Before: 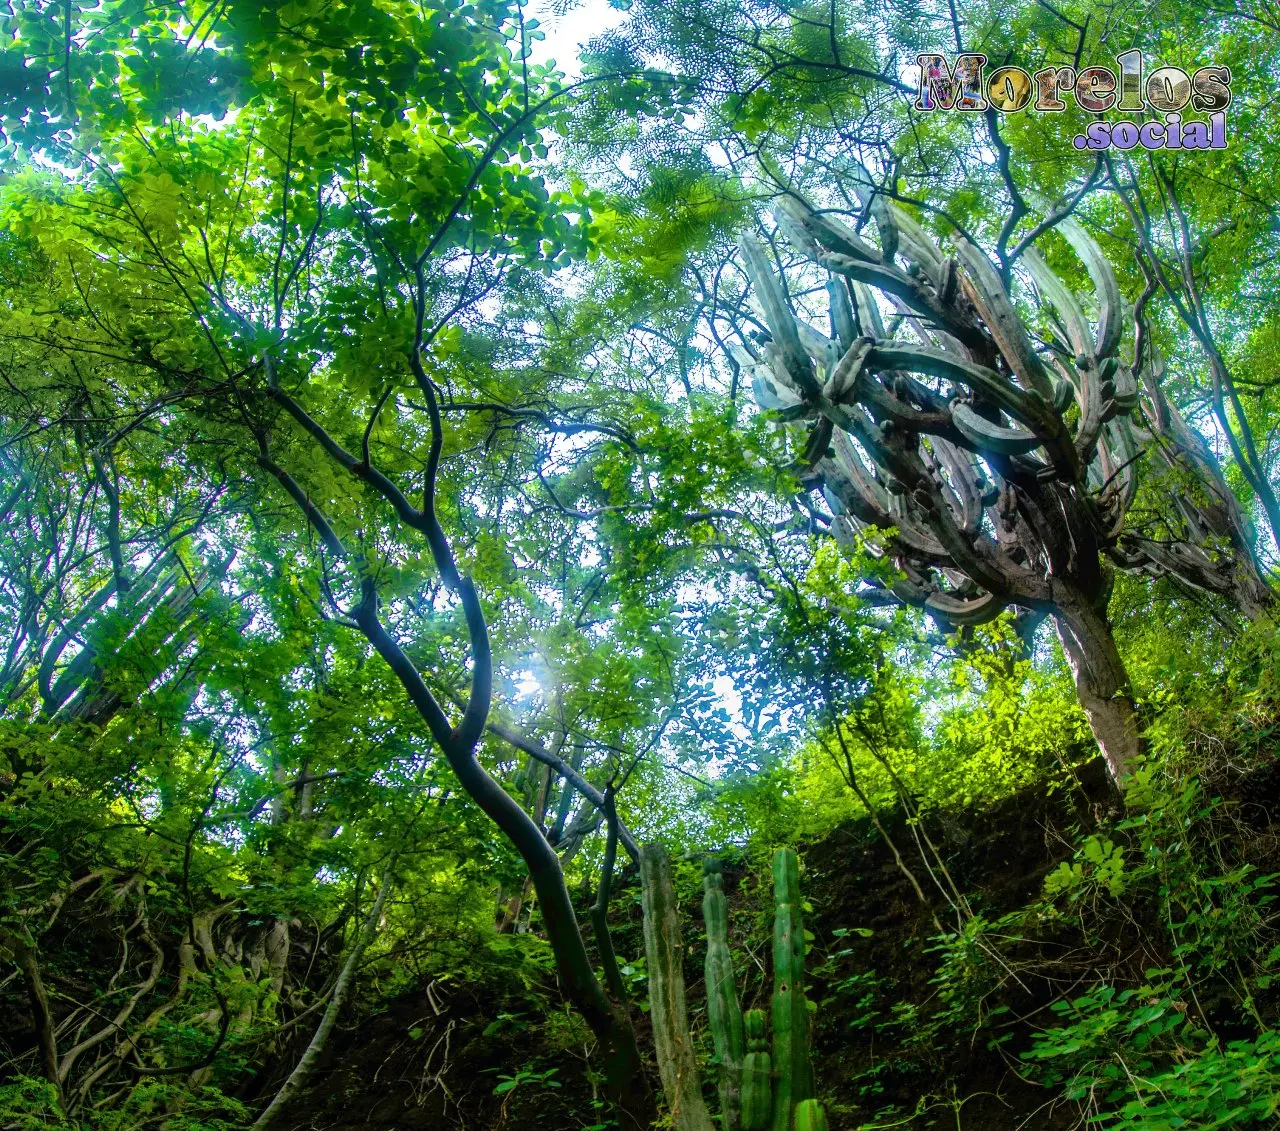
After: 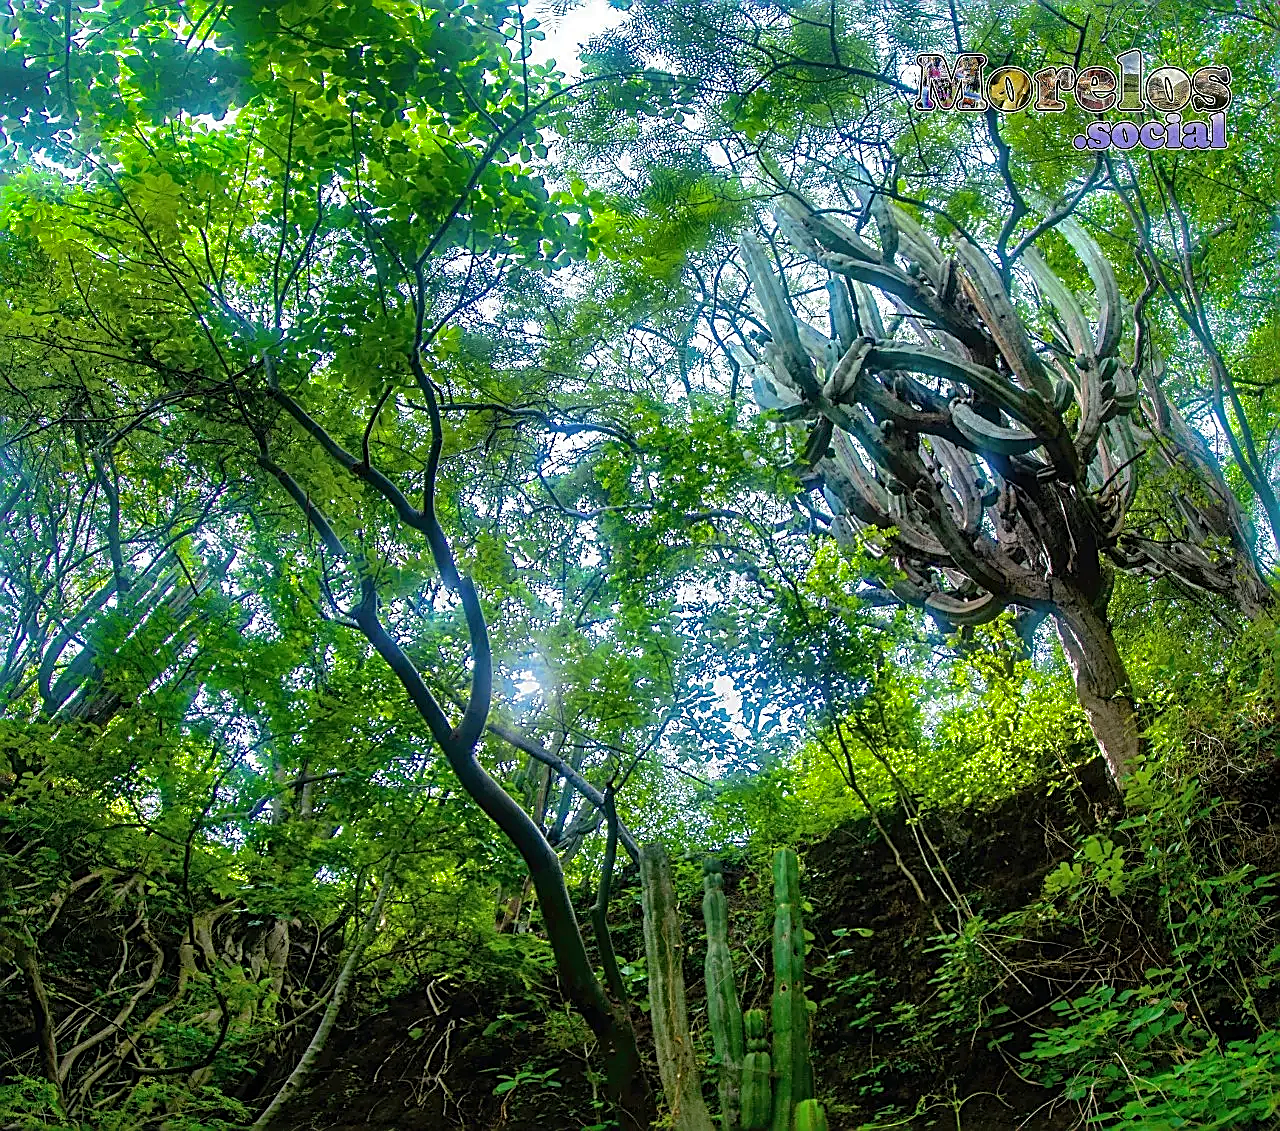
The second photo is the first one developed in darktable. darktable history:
sharpen: amount 1
shadows and highlights: shadows 39.88, highlights -60.1
